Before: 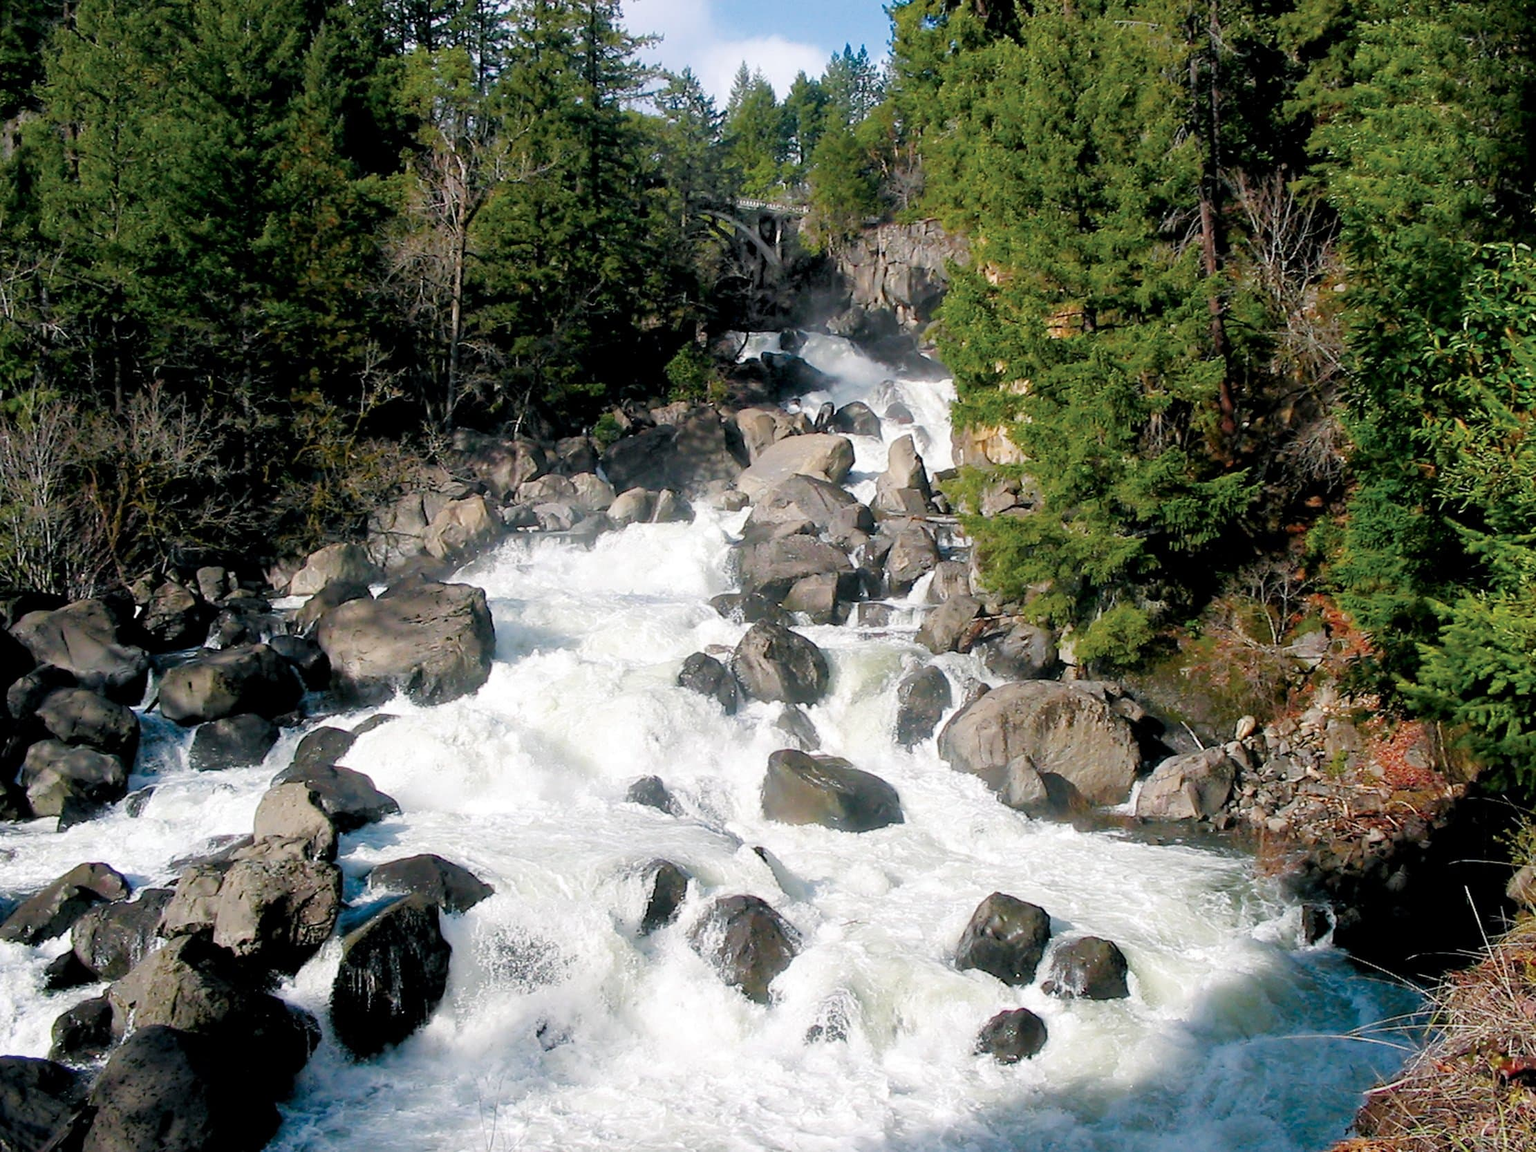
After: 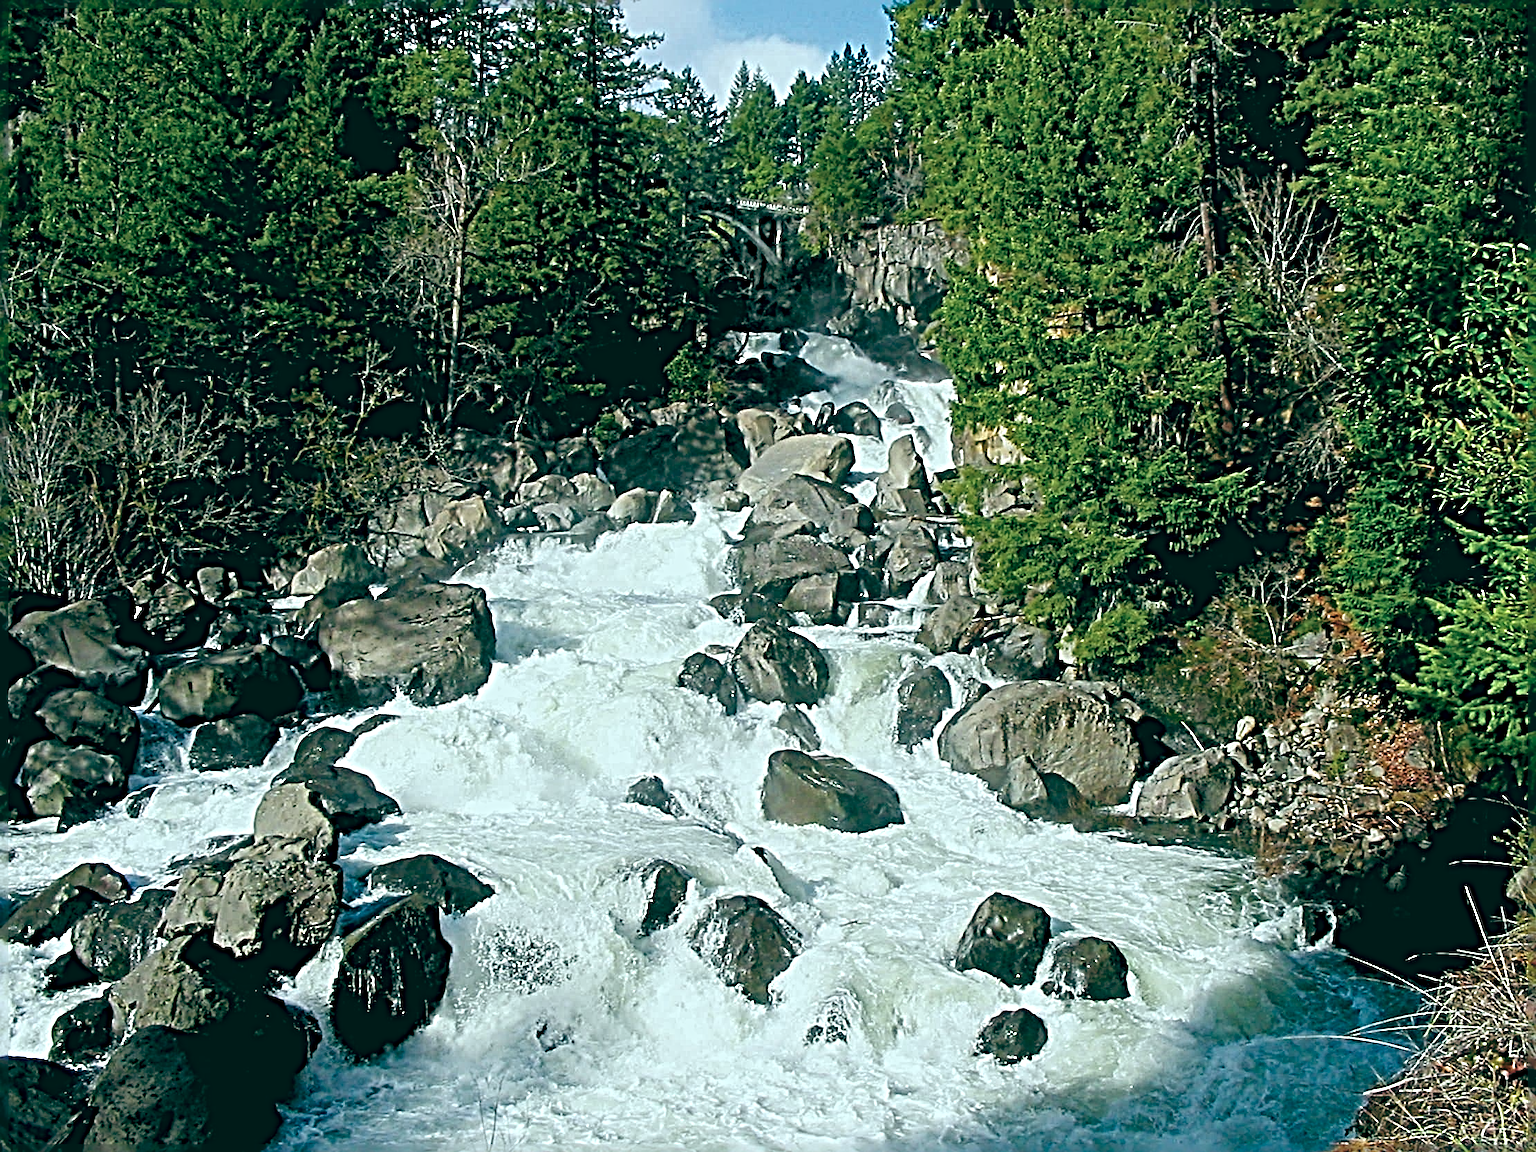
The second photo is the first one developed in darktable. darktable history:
color calibration: illuminant F (fluorescent), F source F9 (Cool White Deluxe 4150 K) – high CRI, x 0.374, y 0.373, temperature 4158.34 K
color balance: lift [1.005, 0.99, 1.007, 1.01], gamma [1, 1.034, 1.032, 0.966], gain [0.873, 1.055, 1.067, 0.933]
sharpen: radius 6.3, amount 1.8, threshold 0
